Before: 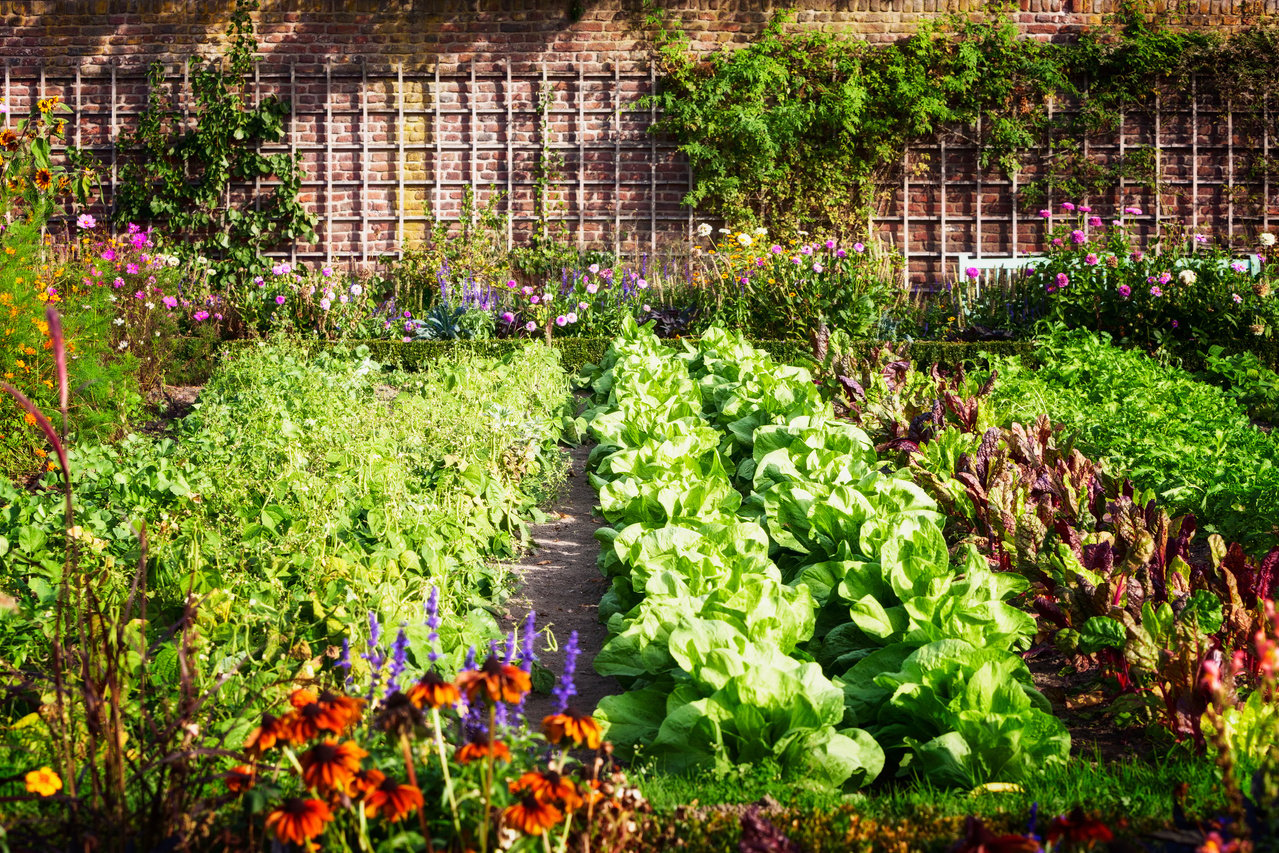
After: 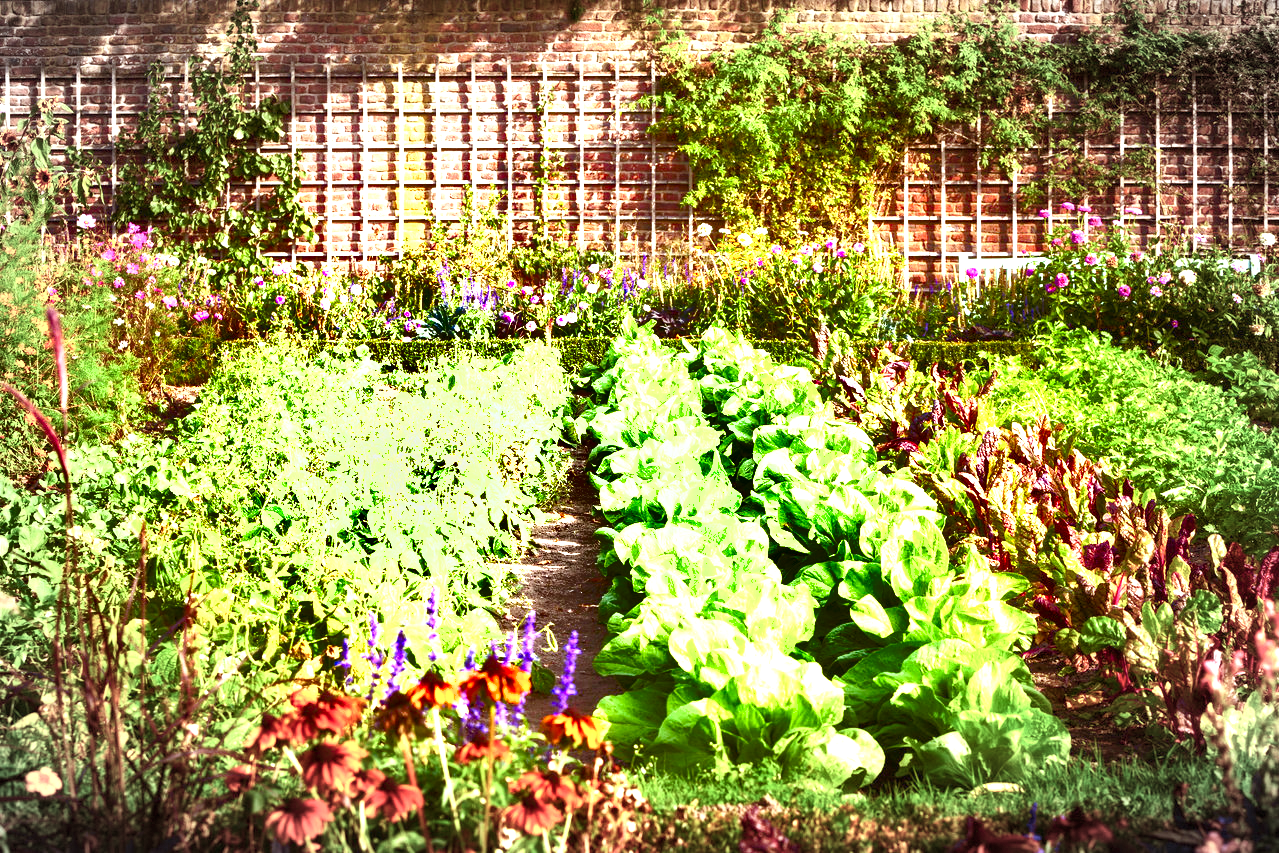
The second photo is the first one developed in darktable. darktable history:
color balance rgb: power › luminance 9.809%, power › chroma 2.806%, power › hue 57.23°, perceptual saturation grading › global saturation 20%, perceptual saturation grading › highlights -25.408%, perceptual saturation grading › shadows 50.183%
shadows and highlights: soften with gaussian
vignetting: fall-off start 67.7%, fall-off radius 67.77%, brightness -0.443, saturation -0.691, automatic ratio true
exposure: black level correction 0, exposure 1.684 EV, compensate exposure bias true, compensate highlight preservation false
